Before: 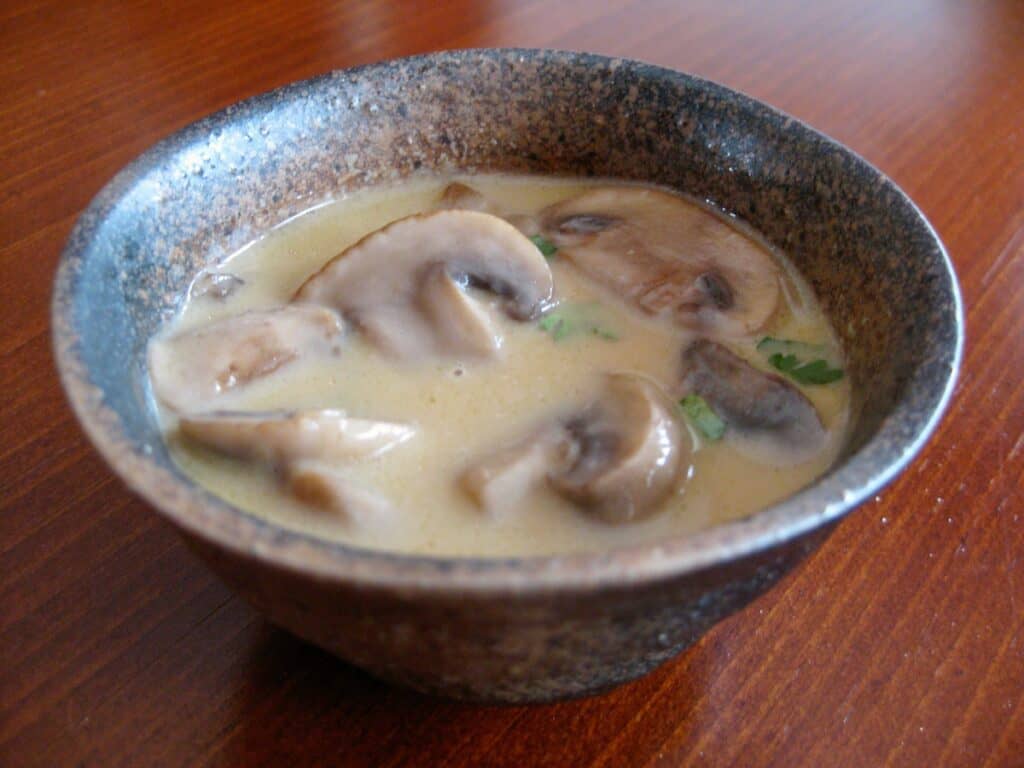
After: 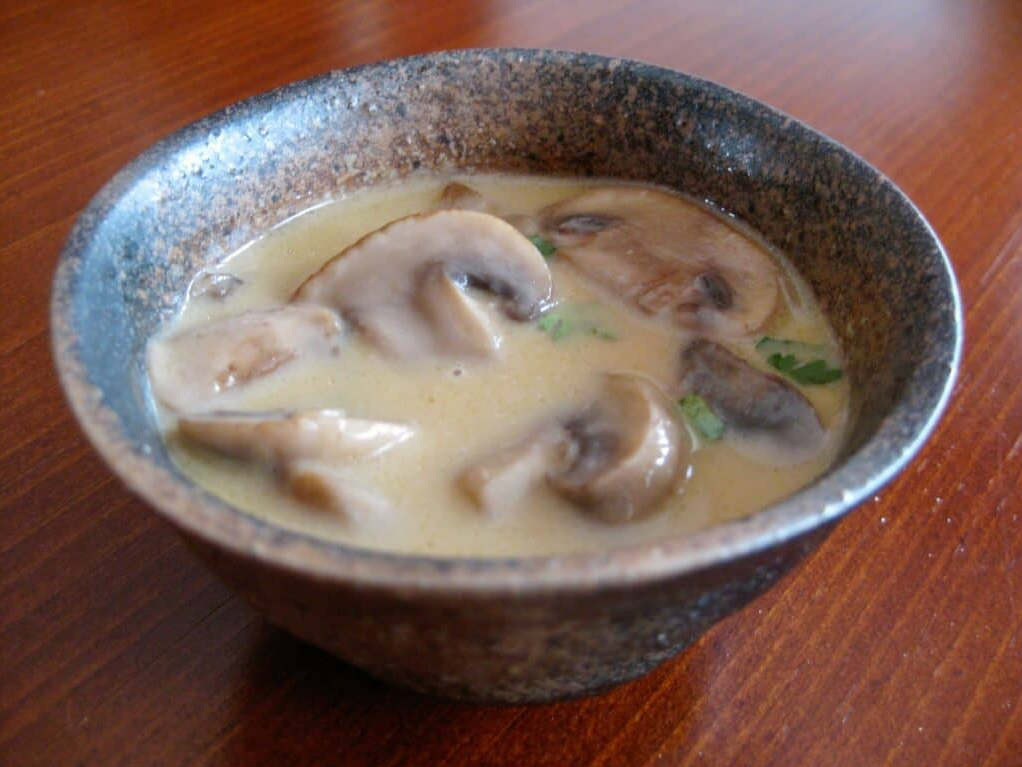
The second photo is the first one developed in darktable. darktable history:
crop: left 0.151%
tone equalizer: edges refinement/feathering 500, mask exposure compensation -1.57 EV, preserve details no
